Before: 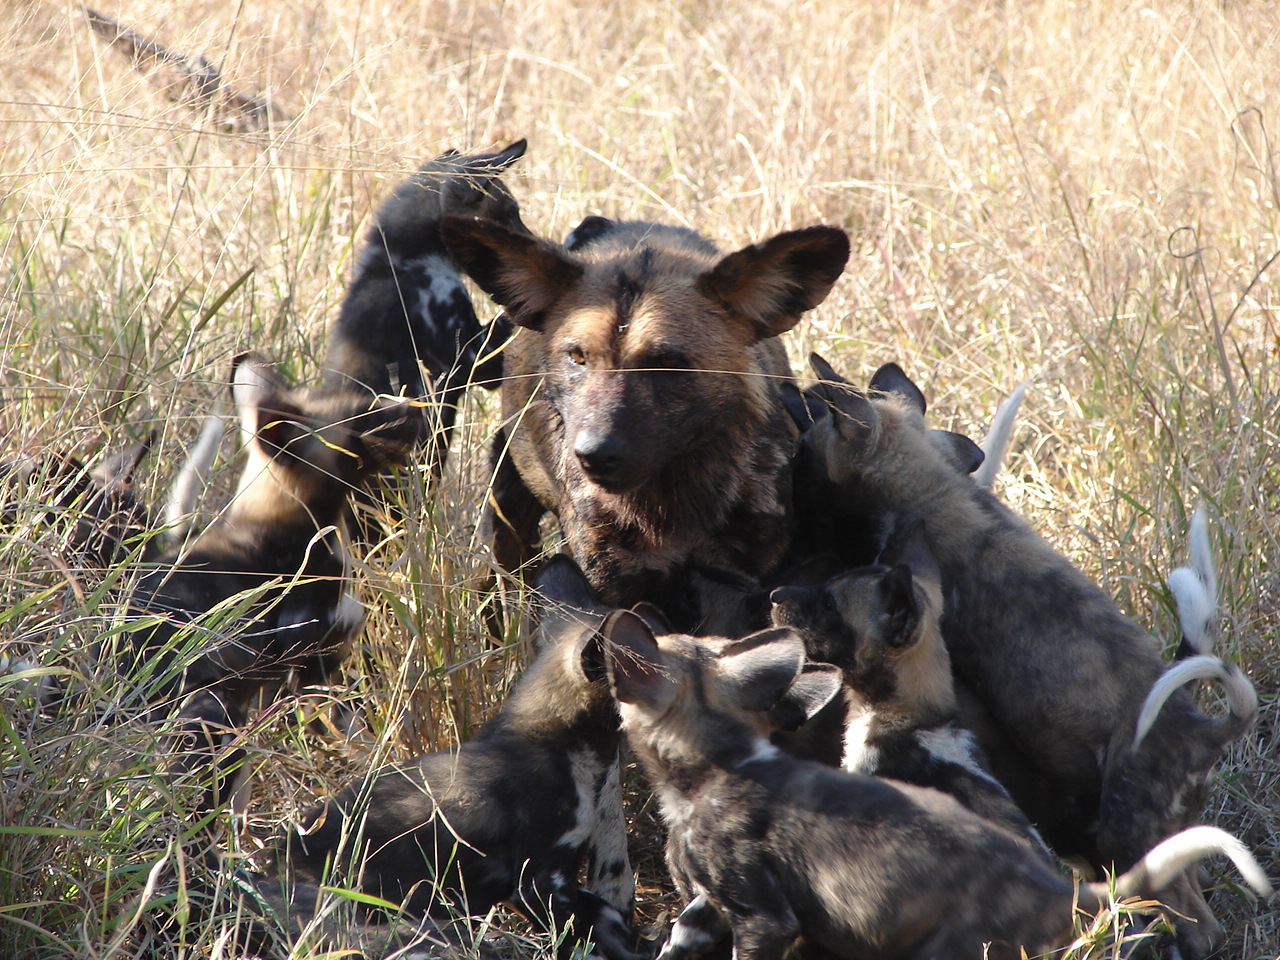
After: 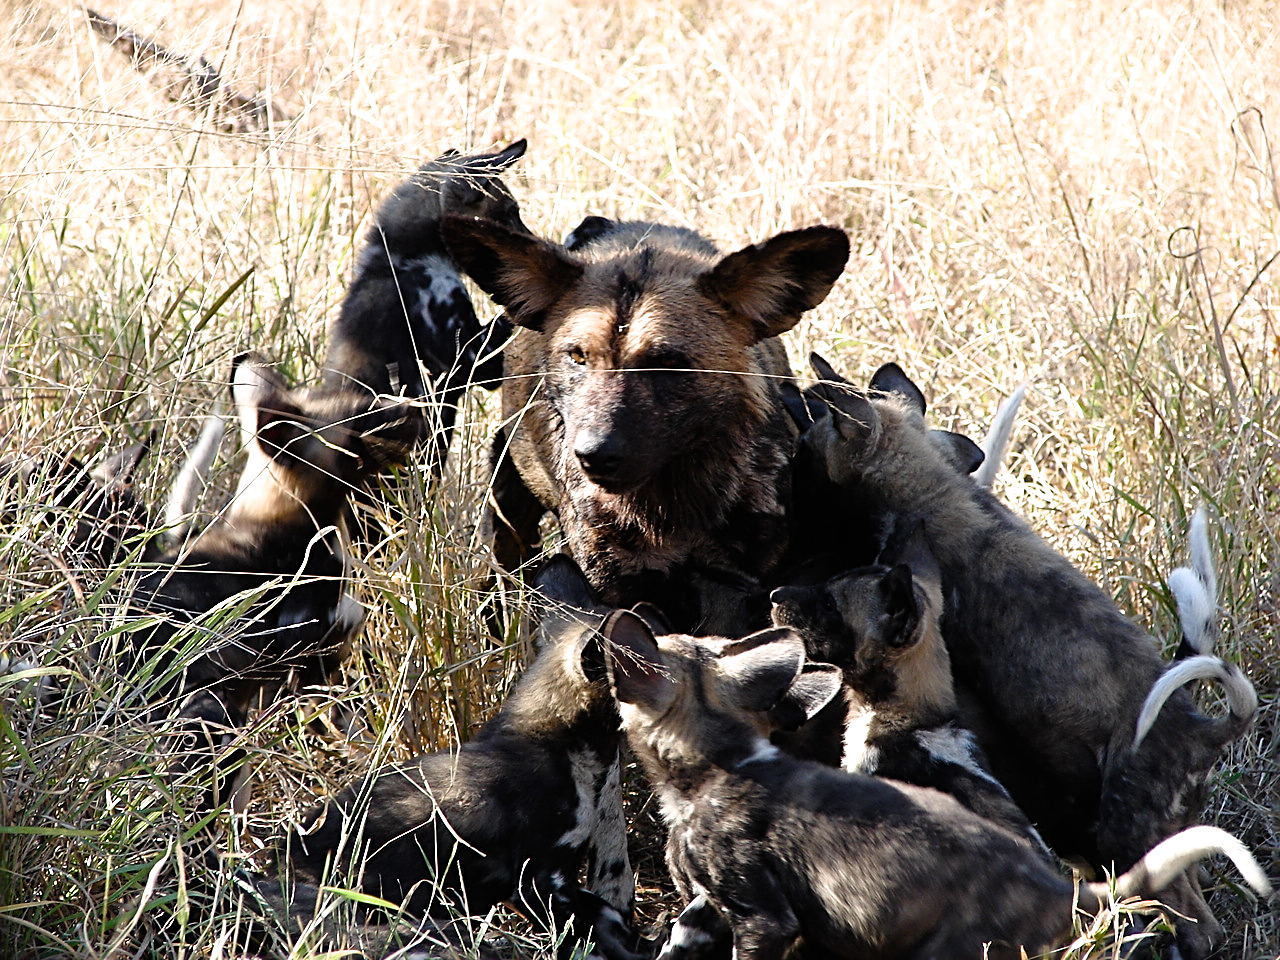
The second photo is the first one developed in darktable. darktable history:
filmic rgb: white relative exposure 2.34 EV, hardness 6.59
sharpen: radius 2.817, amount 0.715
color balance rgb: perceptual saturation grading › global saturation 20%, perceptual saturation grading › highlights -25%, perceptual saturation grading › shadows 25%
